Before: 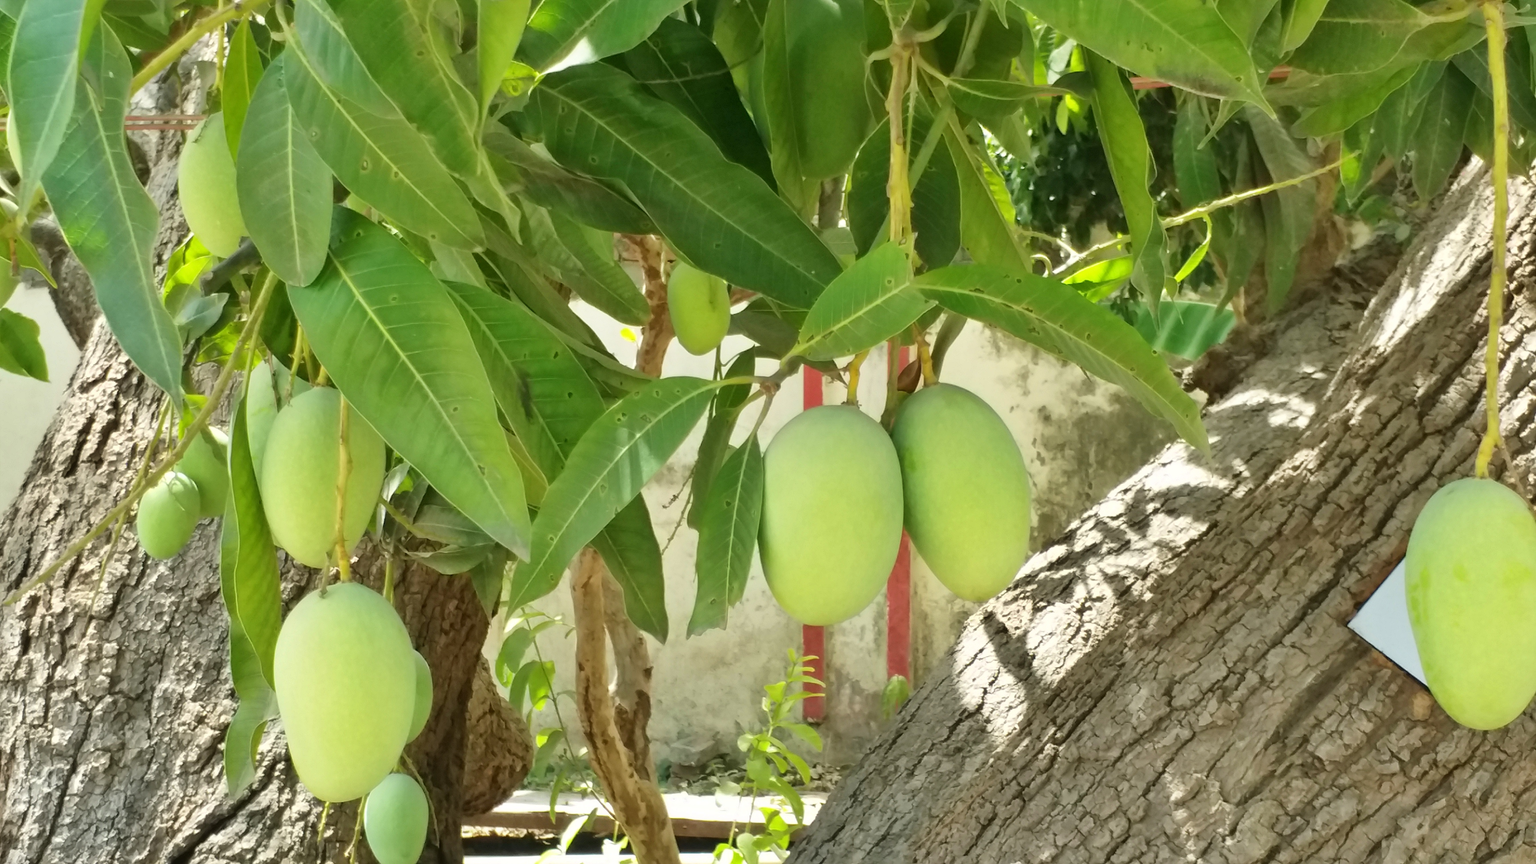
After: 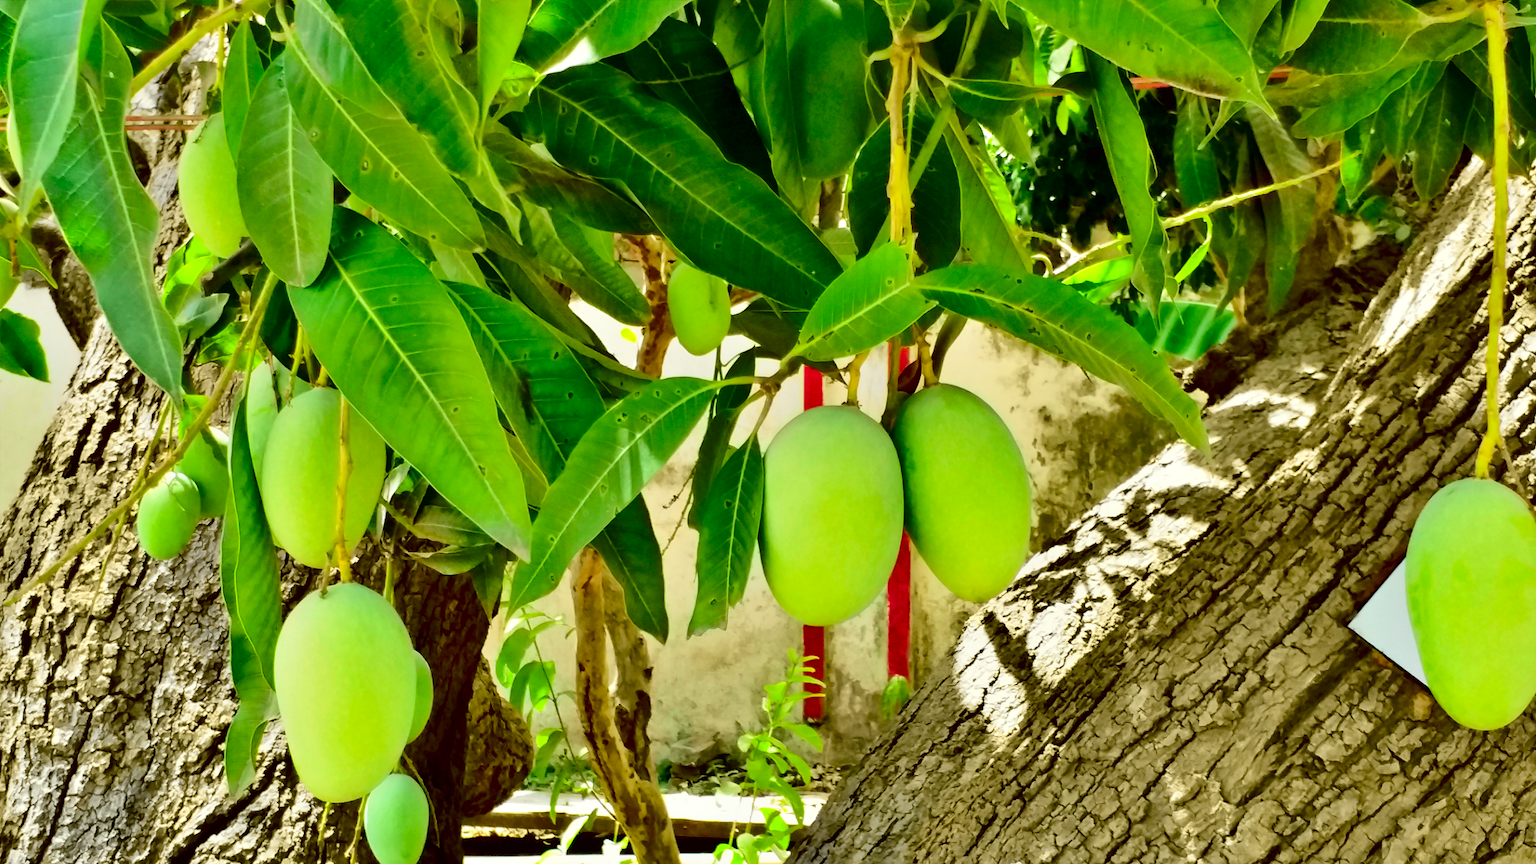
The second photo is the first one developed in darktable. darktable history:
color calibration: output R [0.946, 0.065, -0.013, 0], output G [-0.246, 1.264, -0.017, 0], output B [0.046, -0.098, 1.05, 0], illuminant as shot in camera, x 0.358, y 0.373, temperature 4628.91 K
tone equalizer: mask exposure compensation -0.493 EV
contrast brightness saturation: contrast 0.095, brightness 0.037, saturation 0.094
color correction: highlights a* -1.51, highlights b* 10.65, shadows a* 0.717, shadows b* 18.7
exposure: black level correction 0.011, exposure -0.481 EV, compensate exposure bias true, compensate highlight preservation false
tone curve: curves: ch0 [(0, 0) (0.071, 0.047) (0.266, 0.26) (0.483, 0.554) (0.753, 0.811) (1, 0.983)]; ch1 [(0, 0) (0.346, 0.307) (0.408, 0.387) (0.463, 0.465) (0.482, 0.493) (0.502, 0.499) (0.517, 0.502) (0.55, 0.548) (0.597, 0.61) (0.651, 0.698) (1, 1)]; ch2 [(0, 0) (0.346, 0.34) (0.434, 0.46) (0.485, 0.494) (0.5, 0.498) (0.517, 0.506) (0.526, 0.545) (0.583, 0.61) (0.625, 0.659) (1, 1)], color space Lab, independent channels, preserve colors none
contrast equalizer: y [[0.6 ×6], [0.55 ×6], [0 ×6], [0 ×6], [0 ×6]]
color zones: curves: ch1 [(0, 0.523) (0.143, 0.545) (0.286, 0.52) (0.429, 0.506) (0.571, 0.503) (0.714, 0.503) (0.857, 0.508) (1, 0.523)]
